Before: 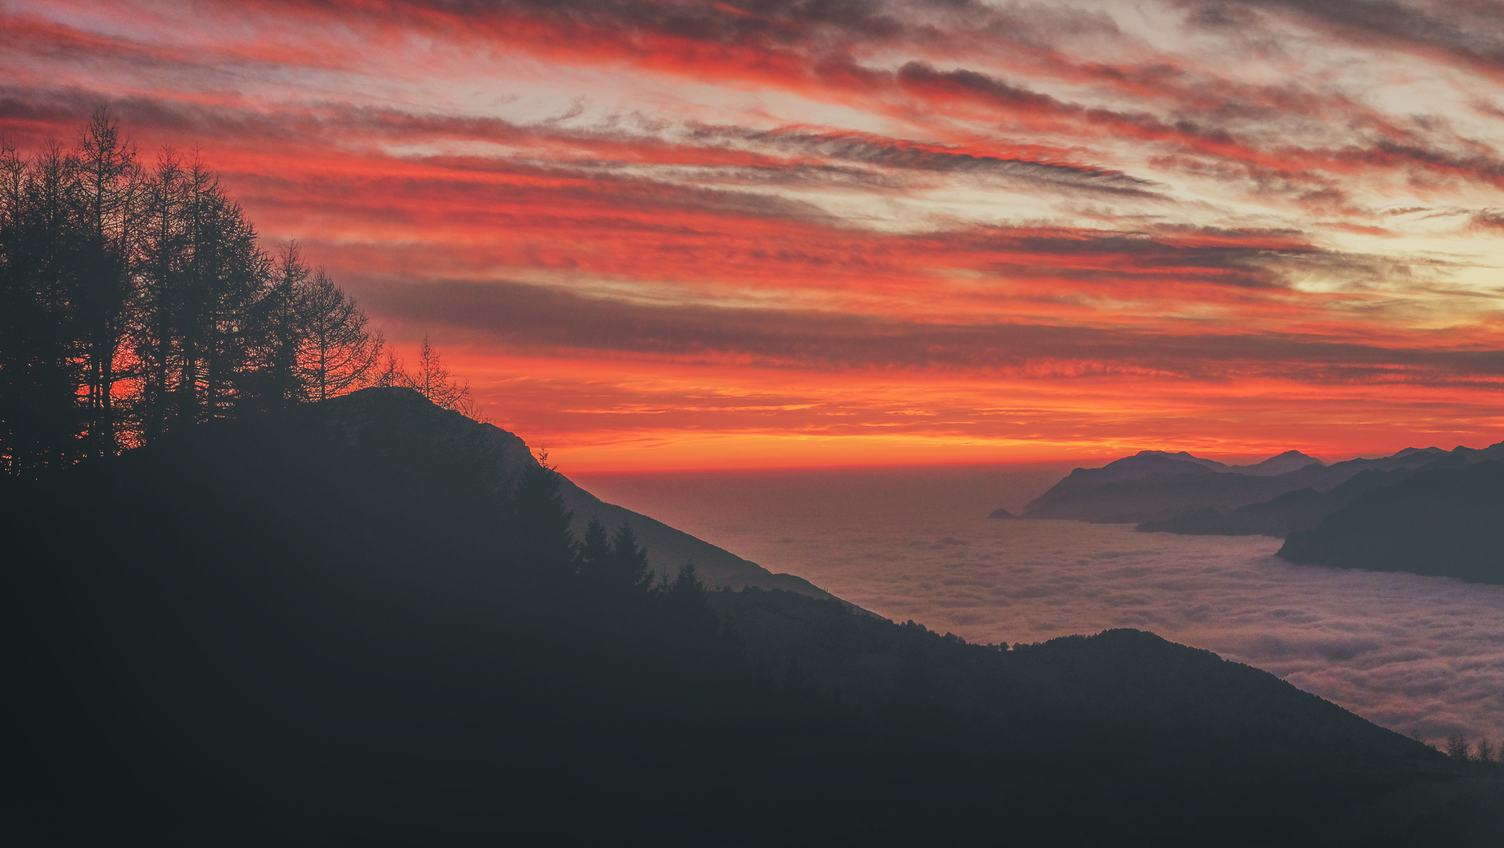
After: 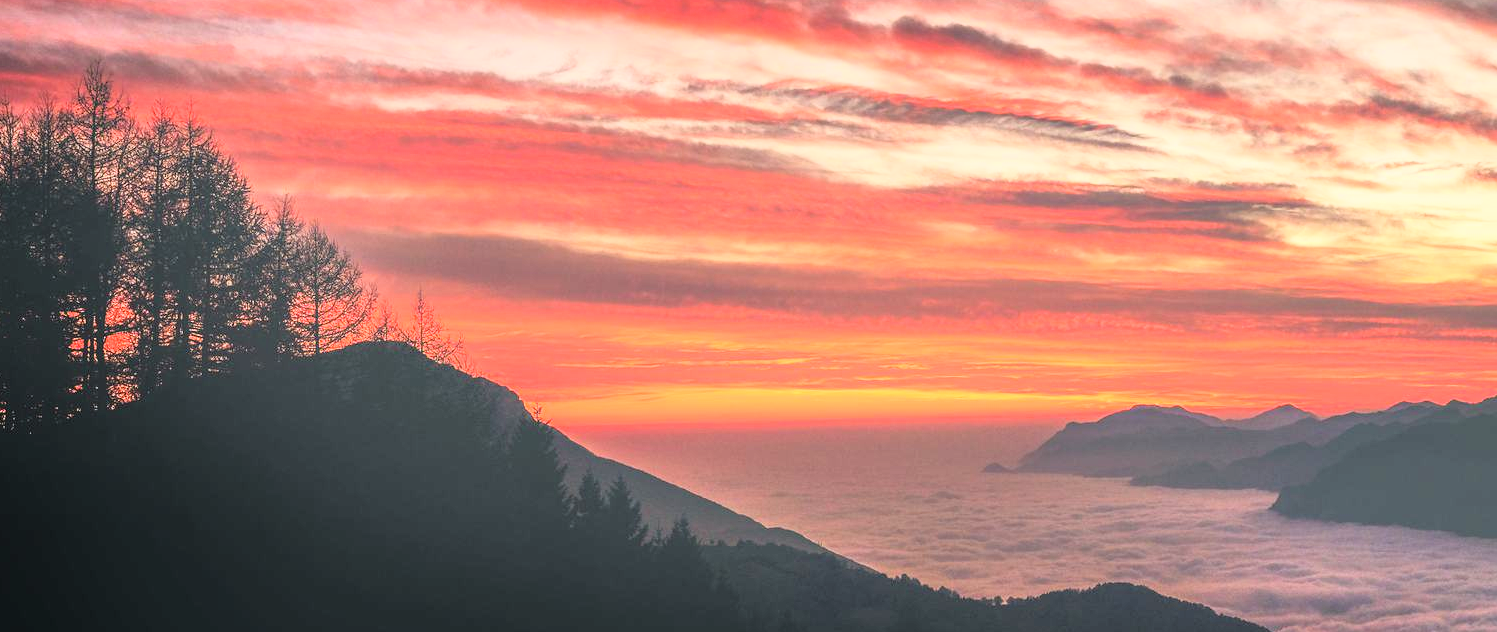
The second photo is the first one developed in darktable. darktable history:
base curve: curves: ch0 [(0, 0) (0.012, 0.01) (0.073, 0.168) (0.31, 0.711) (0.645, 0.957) (1, 1)]
crop: left 0.408%, top 5.502%, bottom 19.852%
